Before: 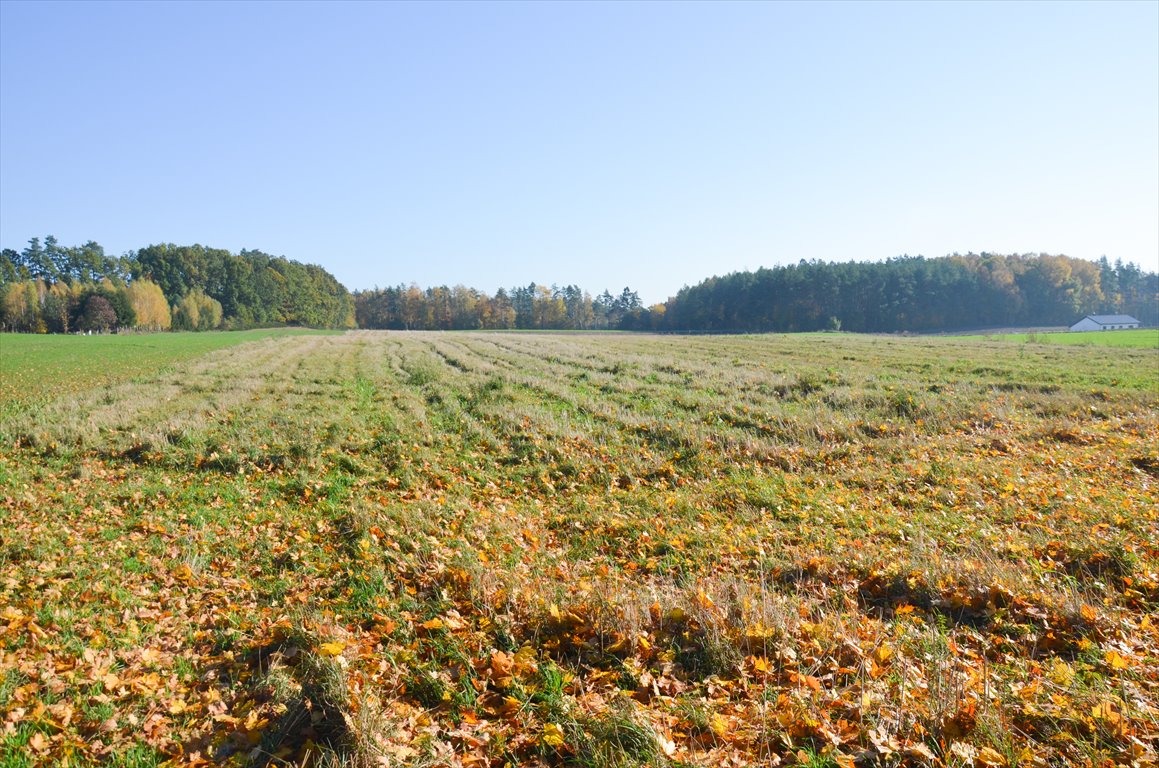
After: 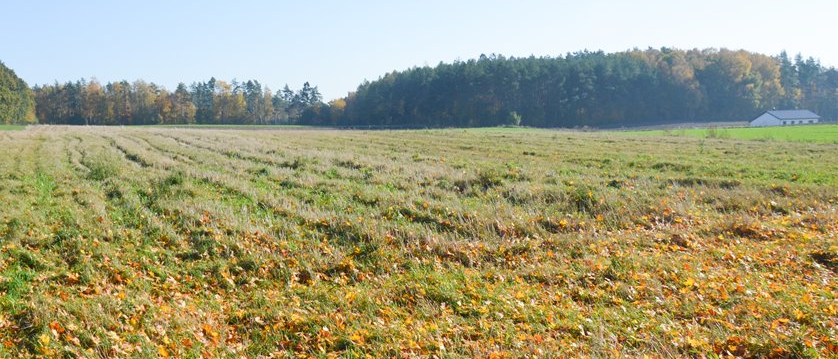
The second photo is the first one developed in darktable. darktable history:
crop and rotate: left 27.671%, top 26.7%, bottom 26.539%
